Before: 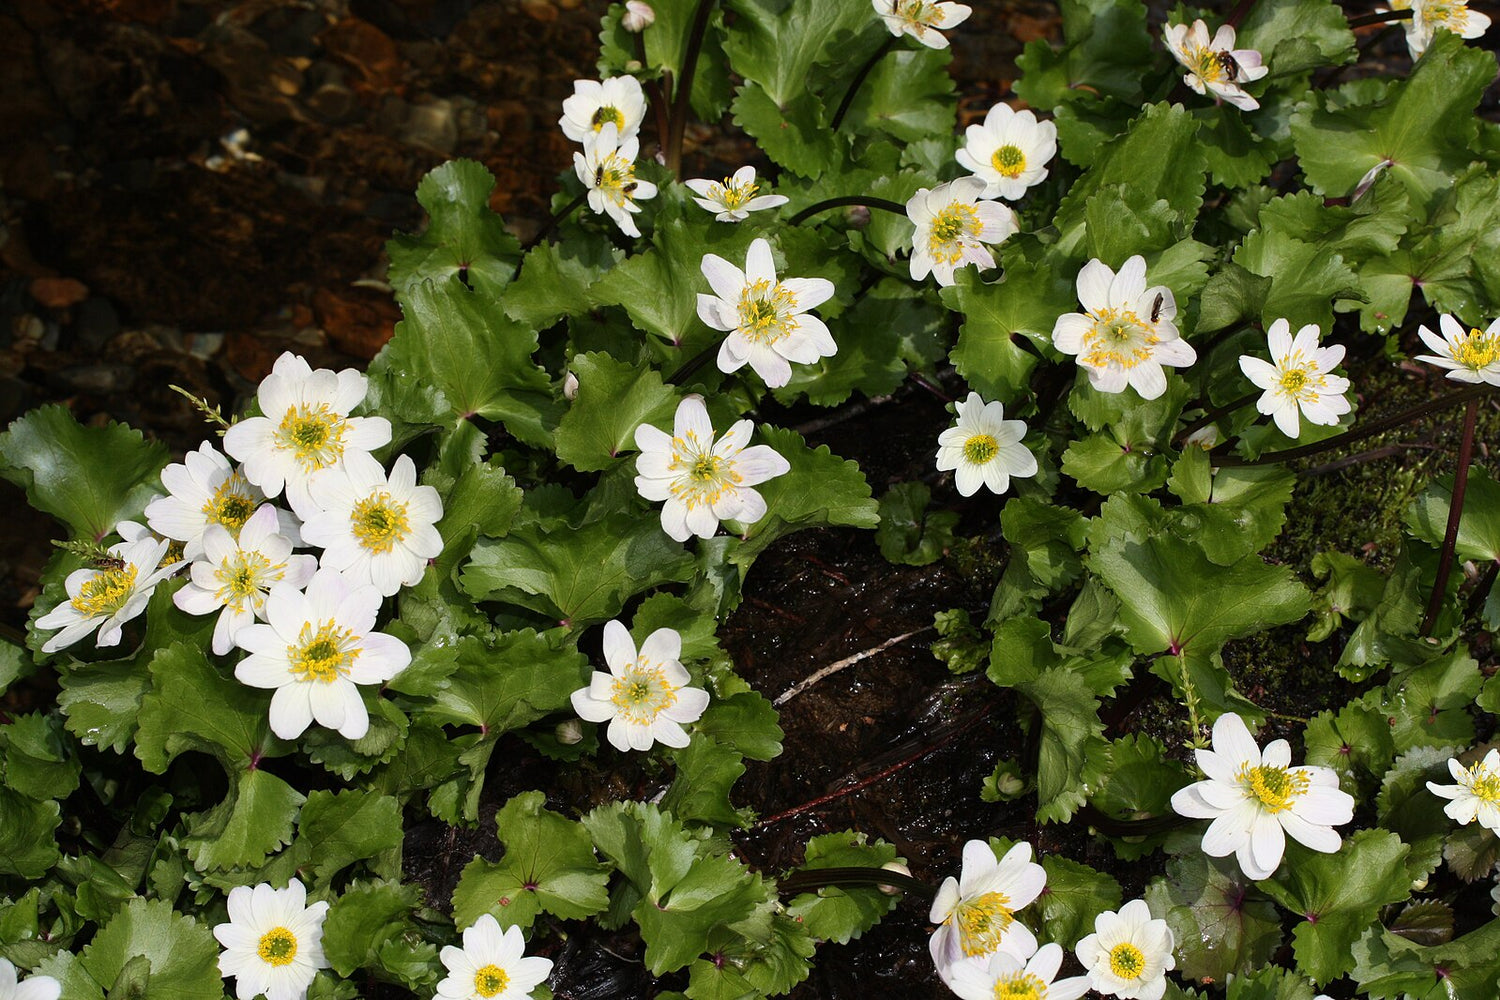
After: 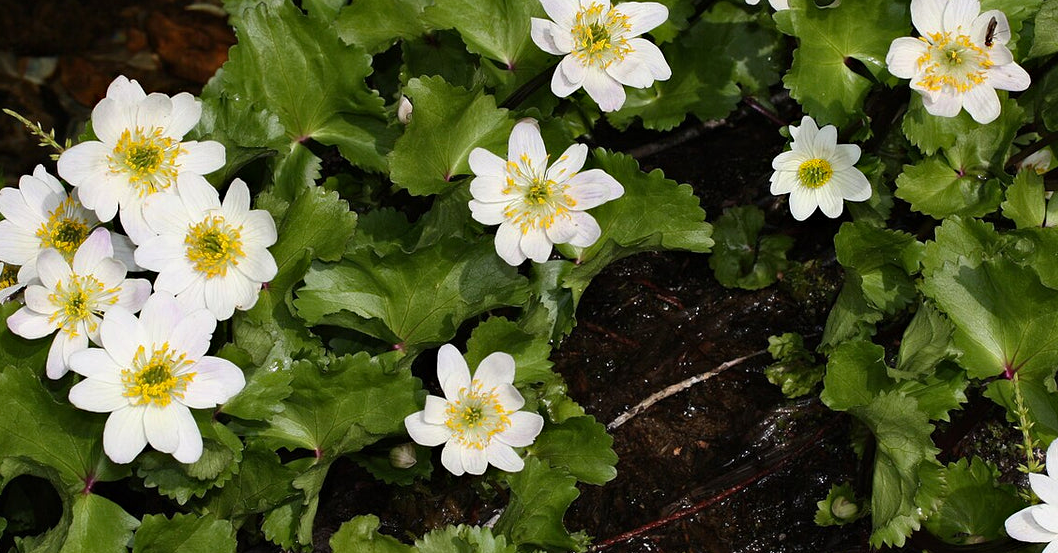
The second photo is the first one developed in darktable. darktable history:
crop: left 11.123%, top 27.61%, right 18.3%, bottom 17.034%
white balance: emerald 1
haze removal: adaptive false
